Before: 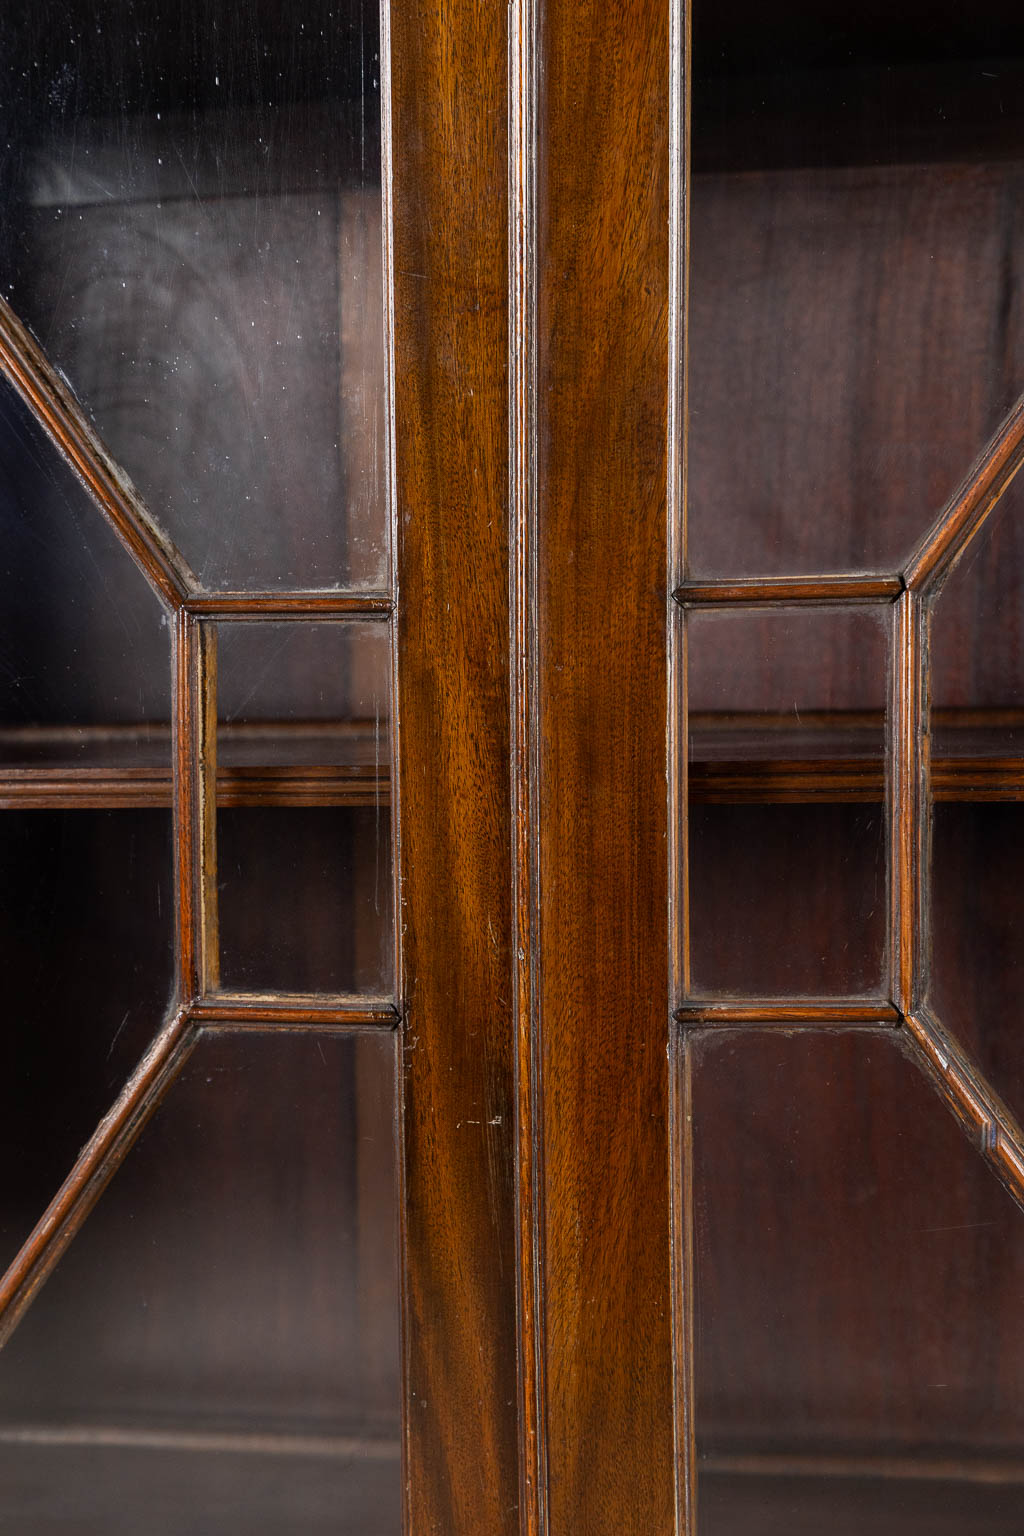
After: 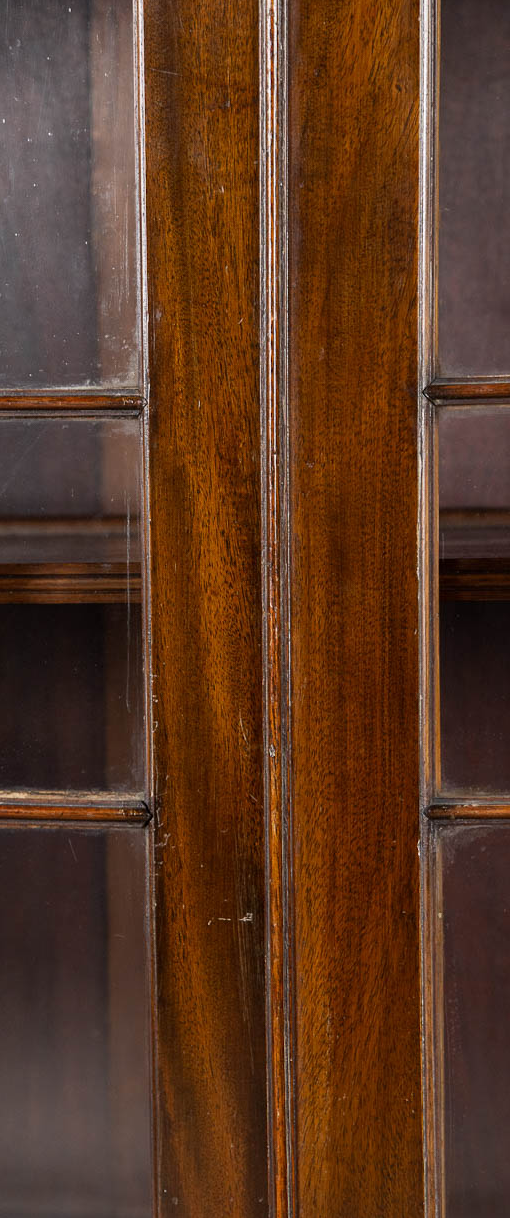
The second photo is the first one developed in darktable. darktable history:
crop and rotate: angle 0.018°, left 24.381%, top 13.206%, right 25.696%, bottom 7.432%
